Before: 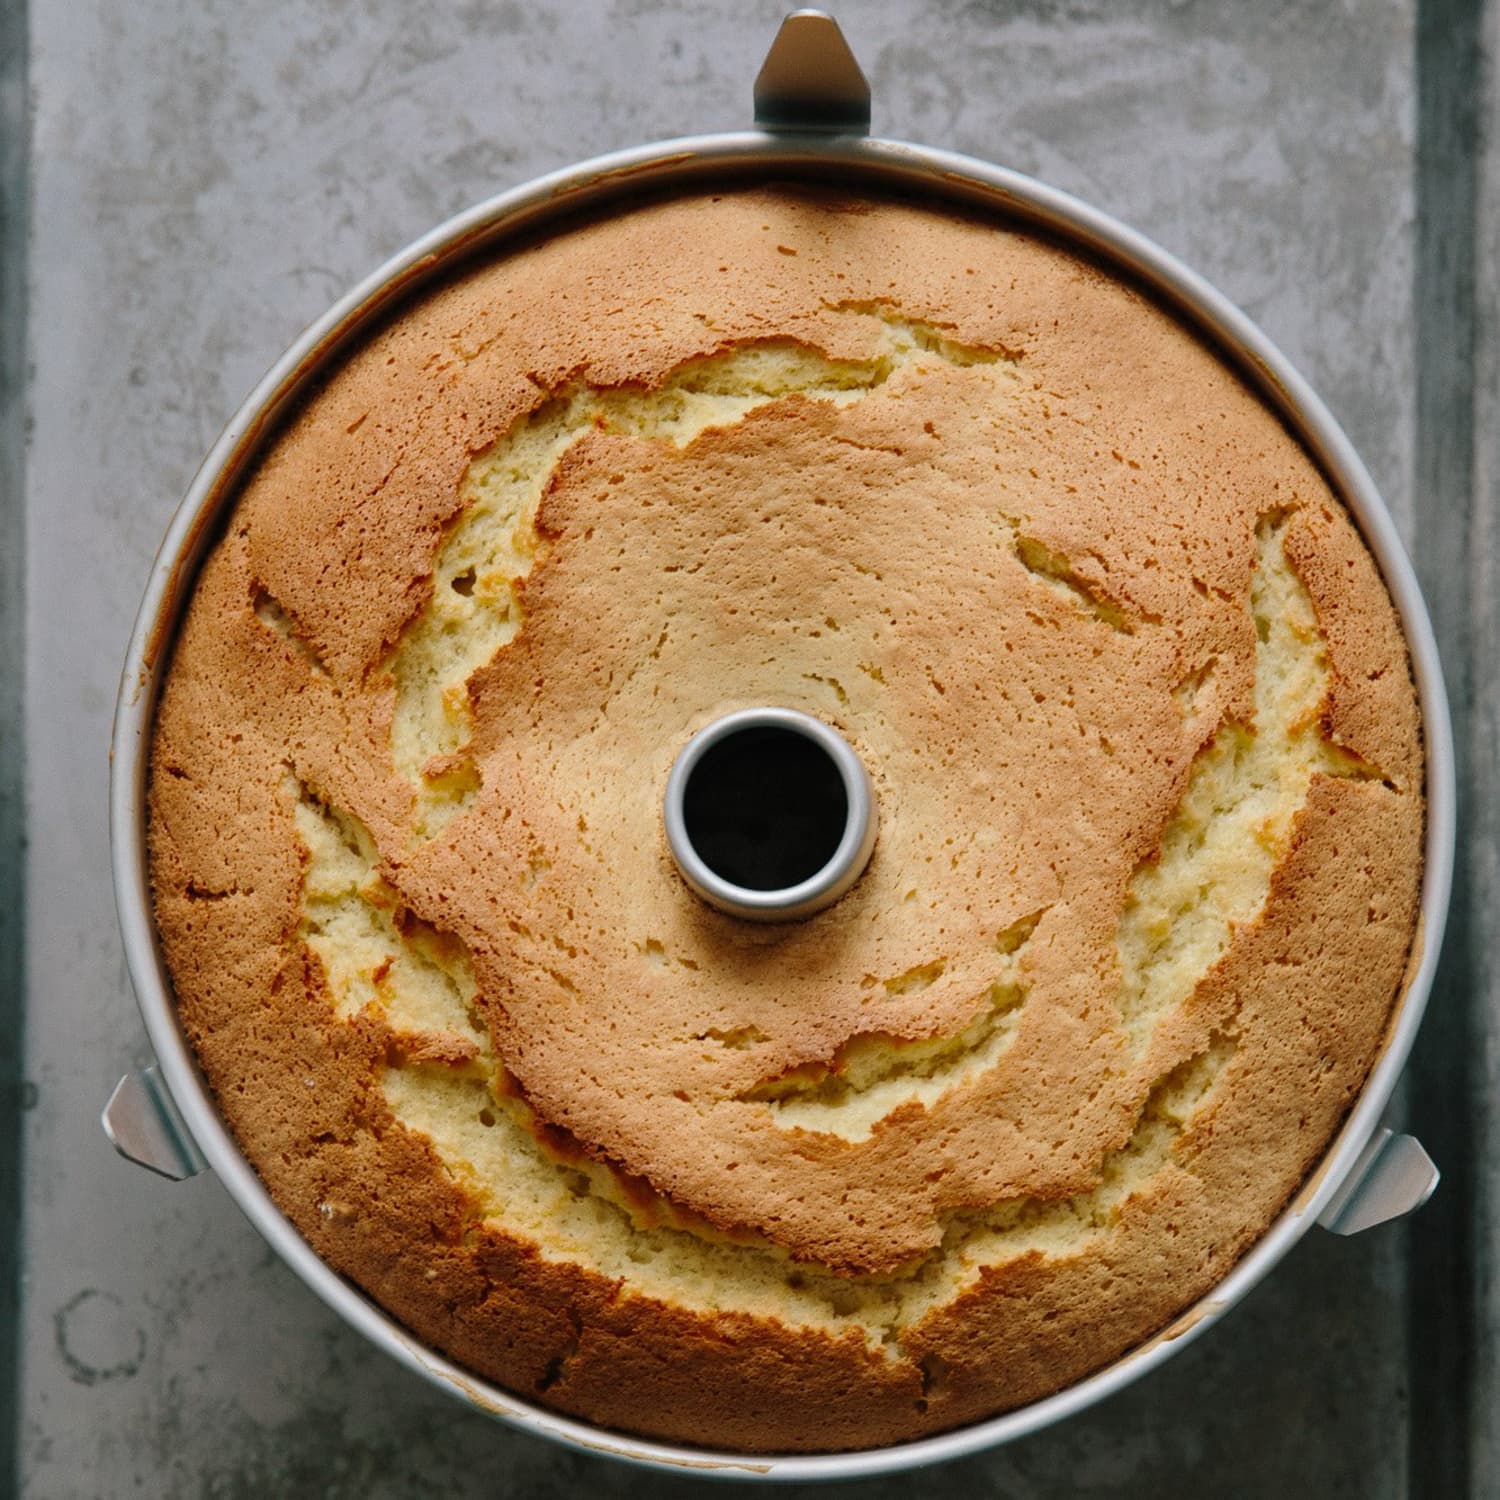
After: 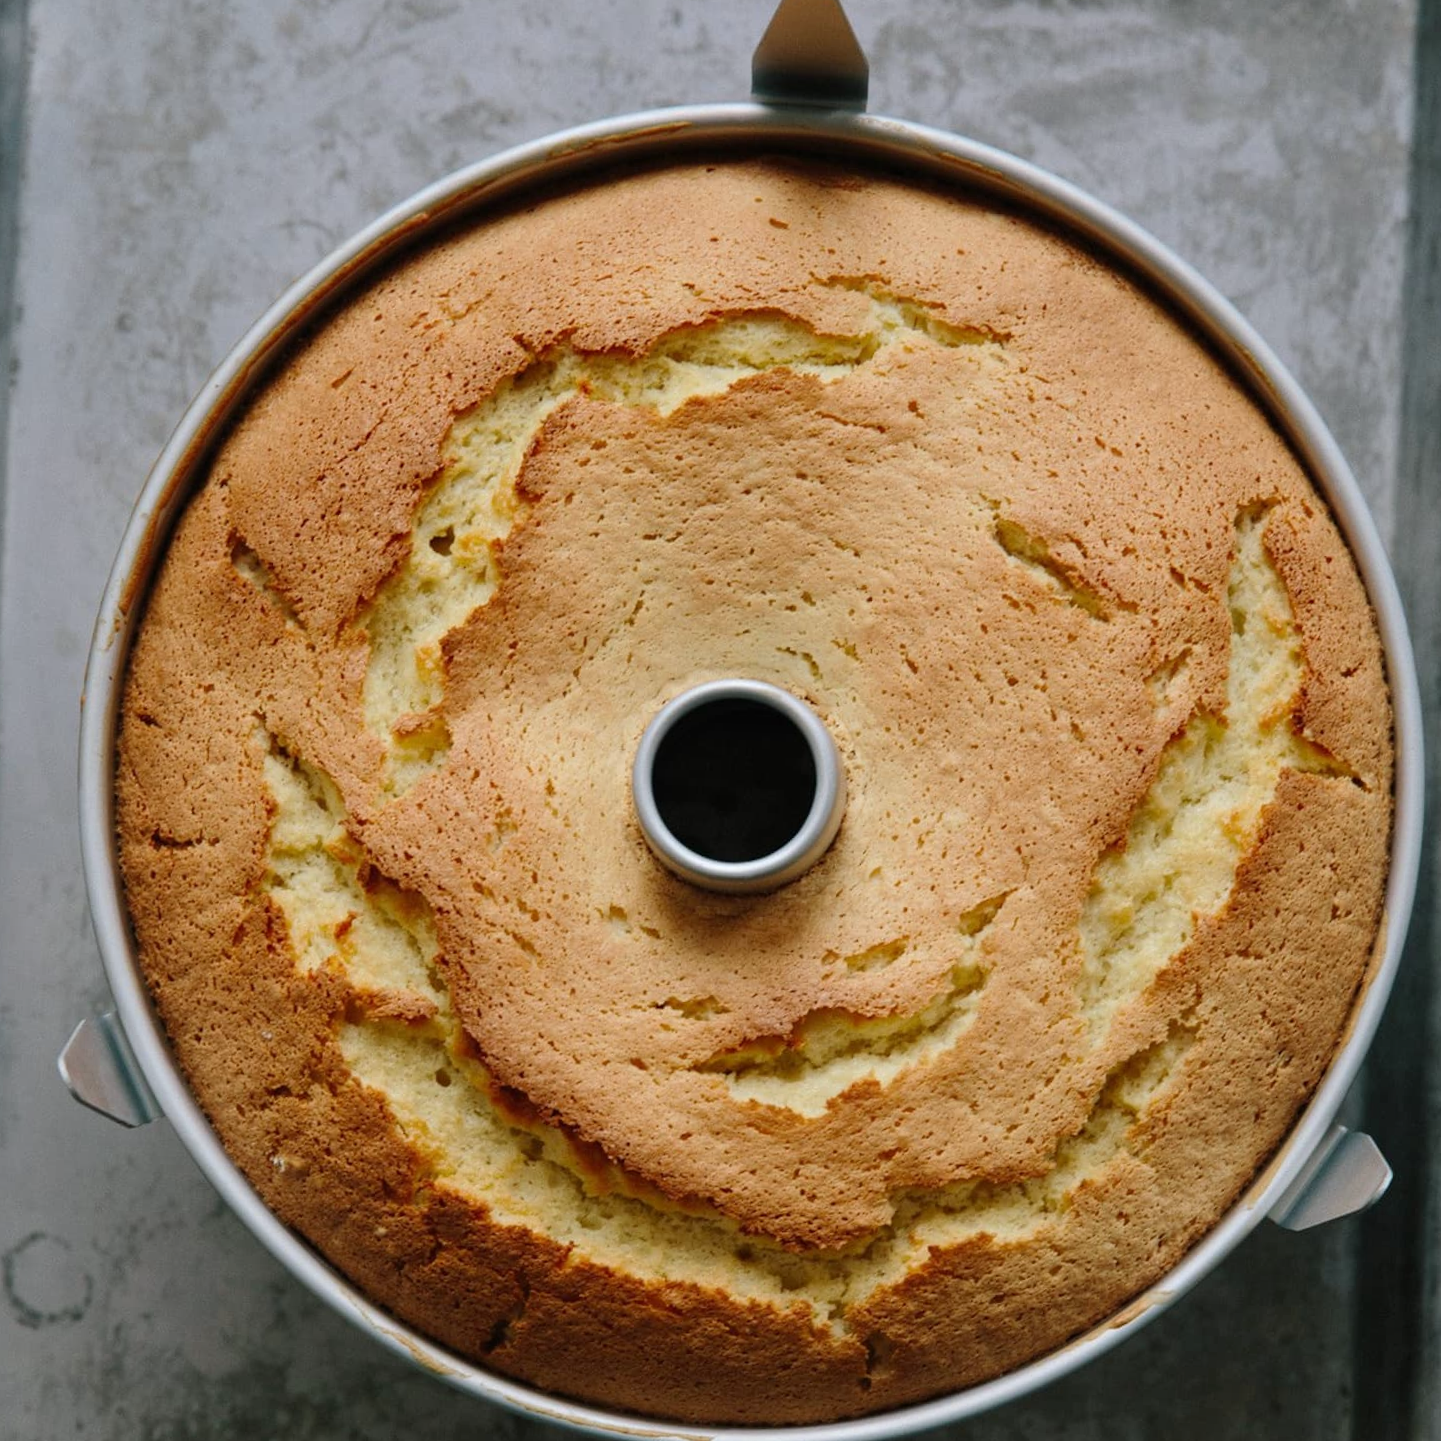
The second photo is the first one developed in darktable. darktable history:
crop and rotate: angle -2.38°
white balance: red 0.982, blue 1.018
